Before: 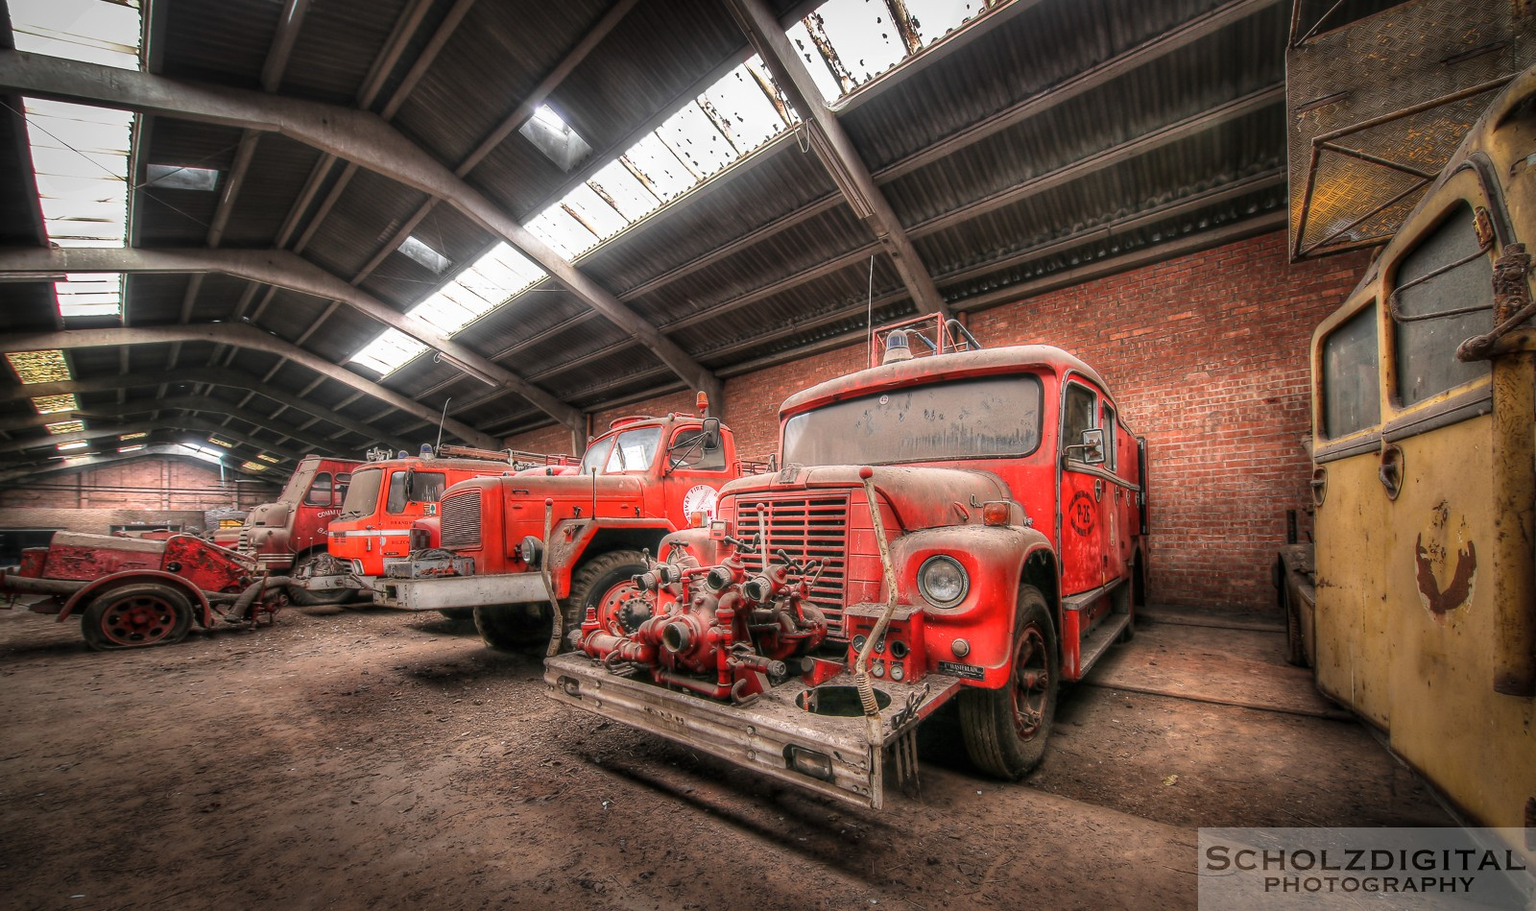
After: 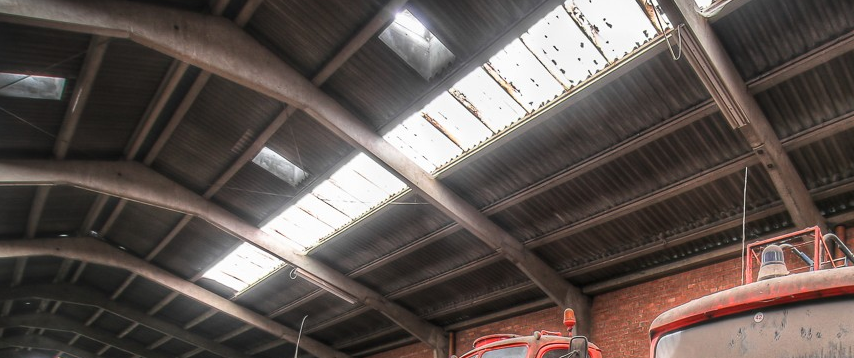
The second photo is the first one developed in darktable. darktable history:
crop: left 10.185%, top 10.511%, right 36.398%, bottom 51.726%
